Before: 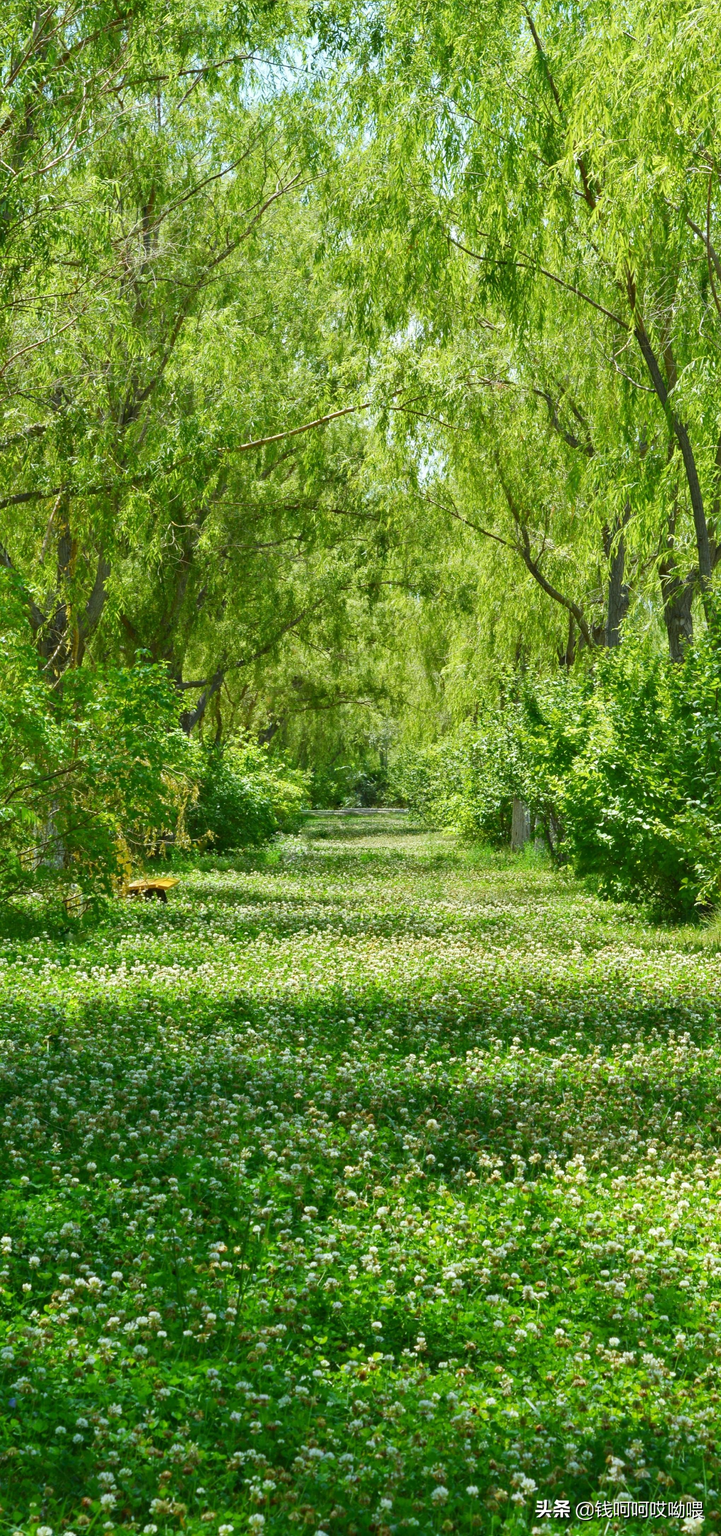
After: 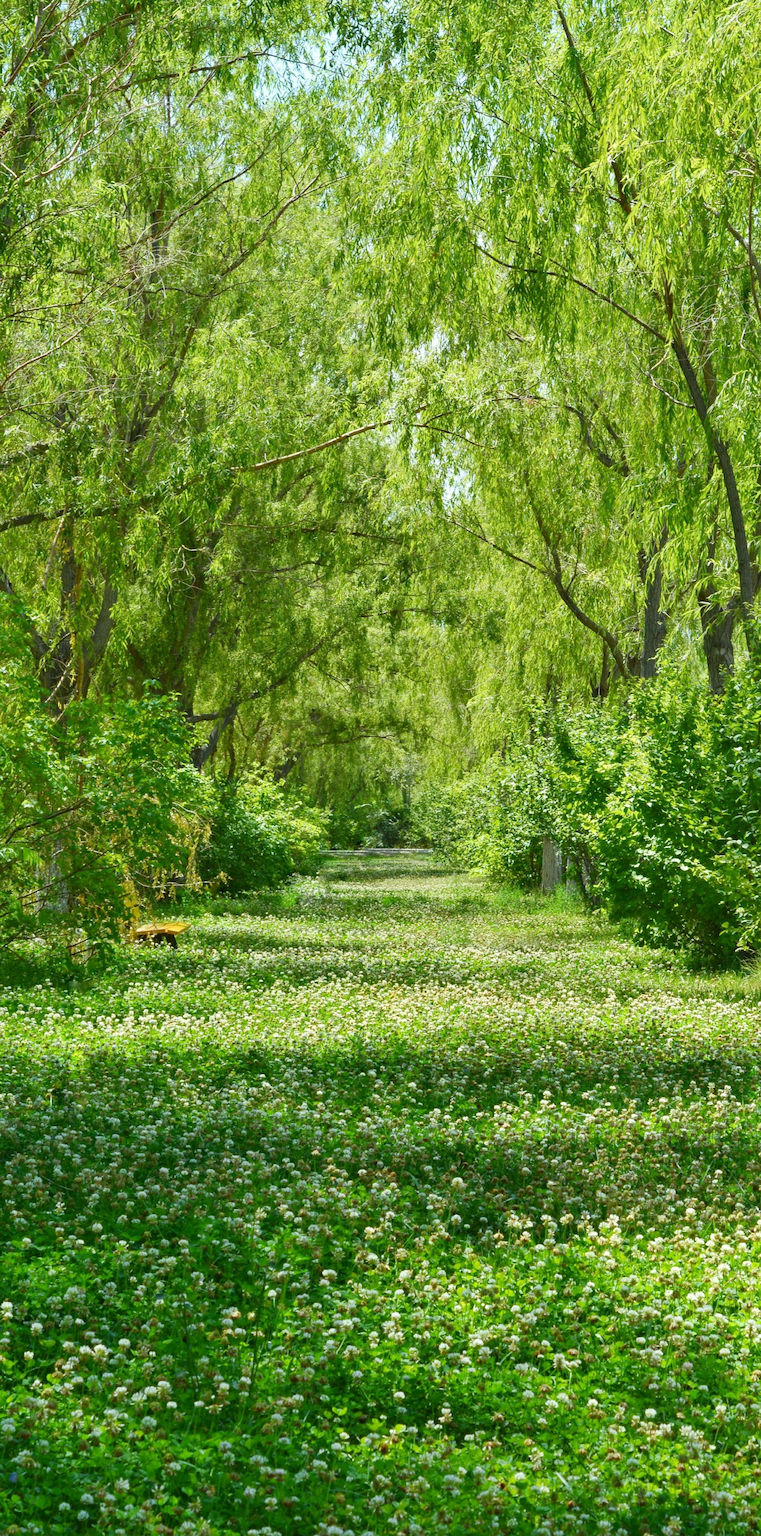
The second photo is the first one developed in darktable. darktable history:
crop: top 0.448%, right 0.264%, bottom 5.045%
tone equalizer: on, module defaults
